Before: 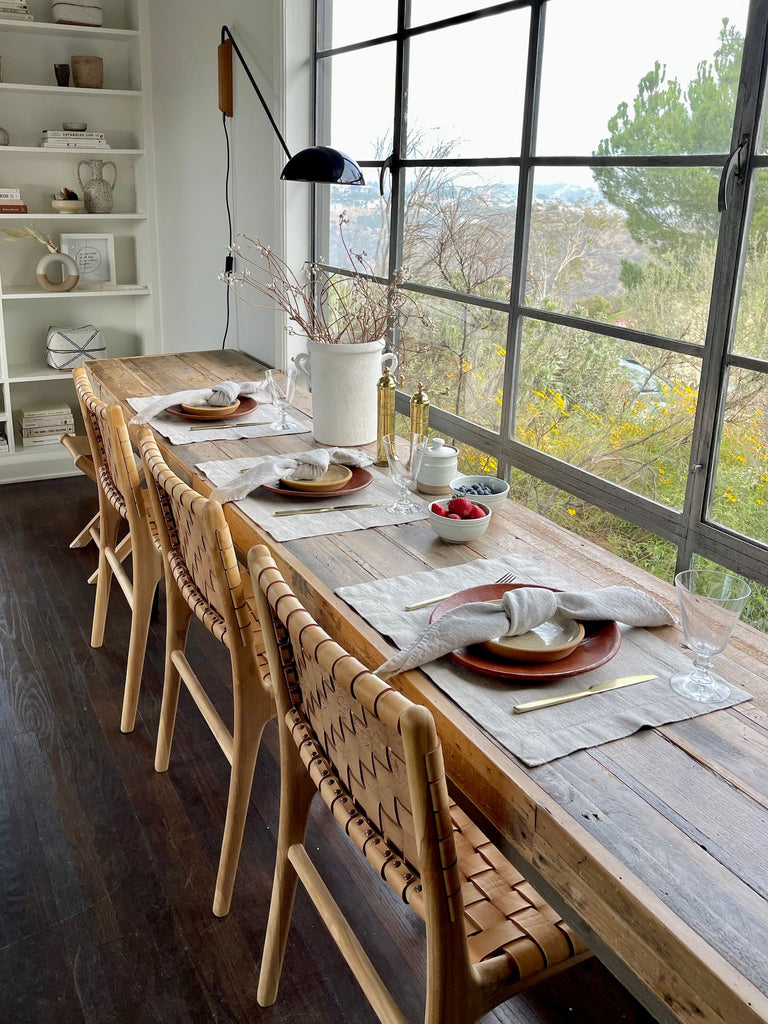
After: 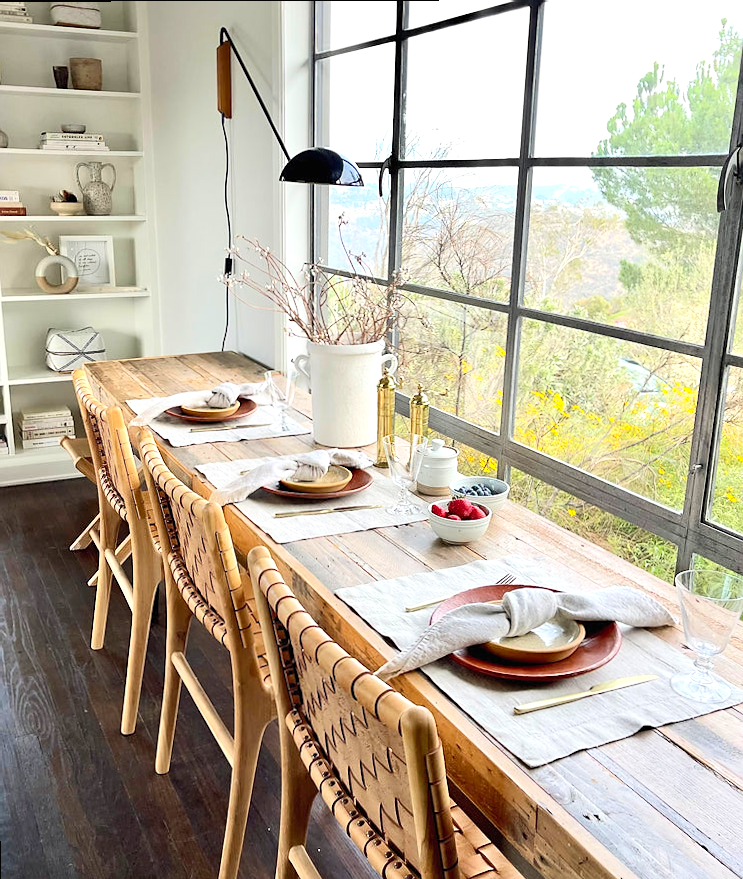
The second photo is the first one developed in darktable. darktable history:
sharpen: radius 1.537, amount 0.365, threshold 1.578
exposure: black level correction 0, exposure 0.5 EV, compensate highlight preservation false
crop and rotate: angle 0.175°, left 0.265%, right 3.354%, bottom 14.318%
contrast brightness saturation: contrast 0.199, brightness 0.148, saturation 0.144
